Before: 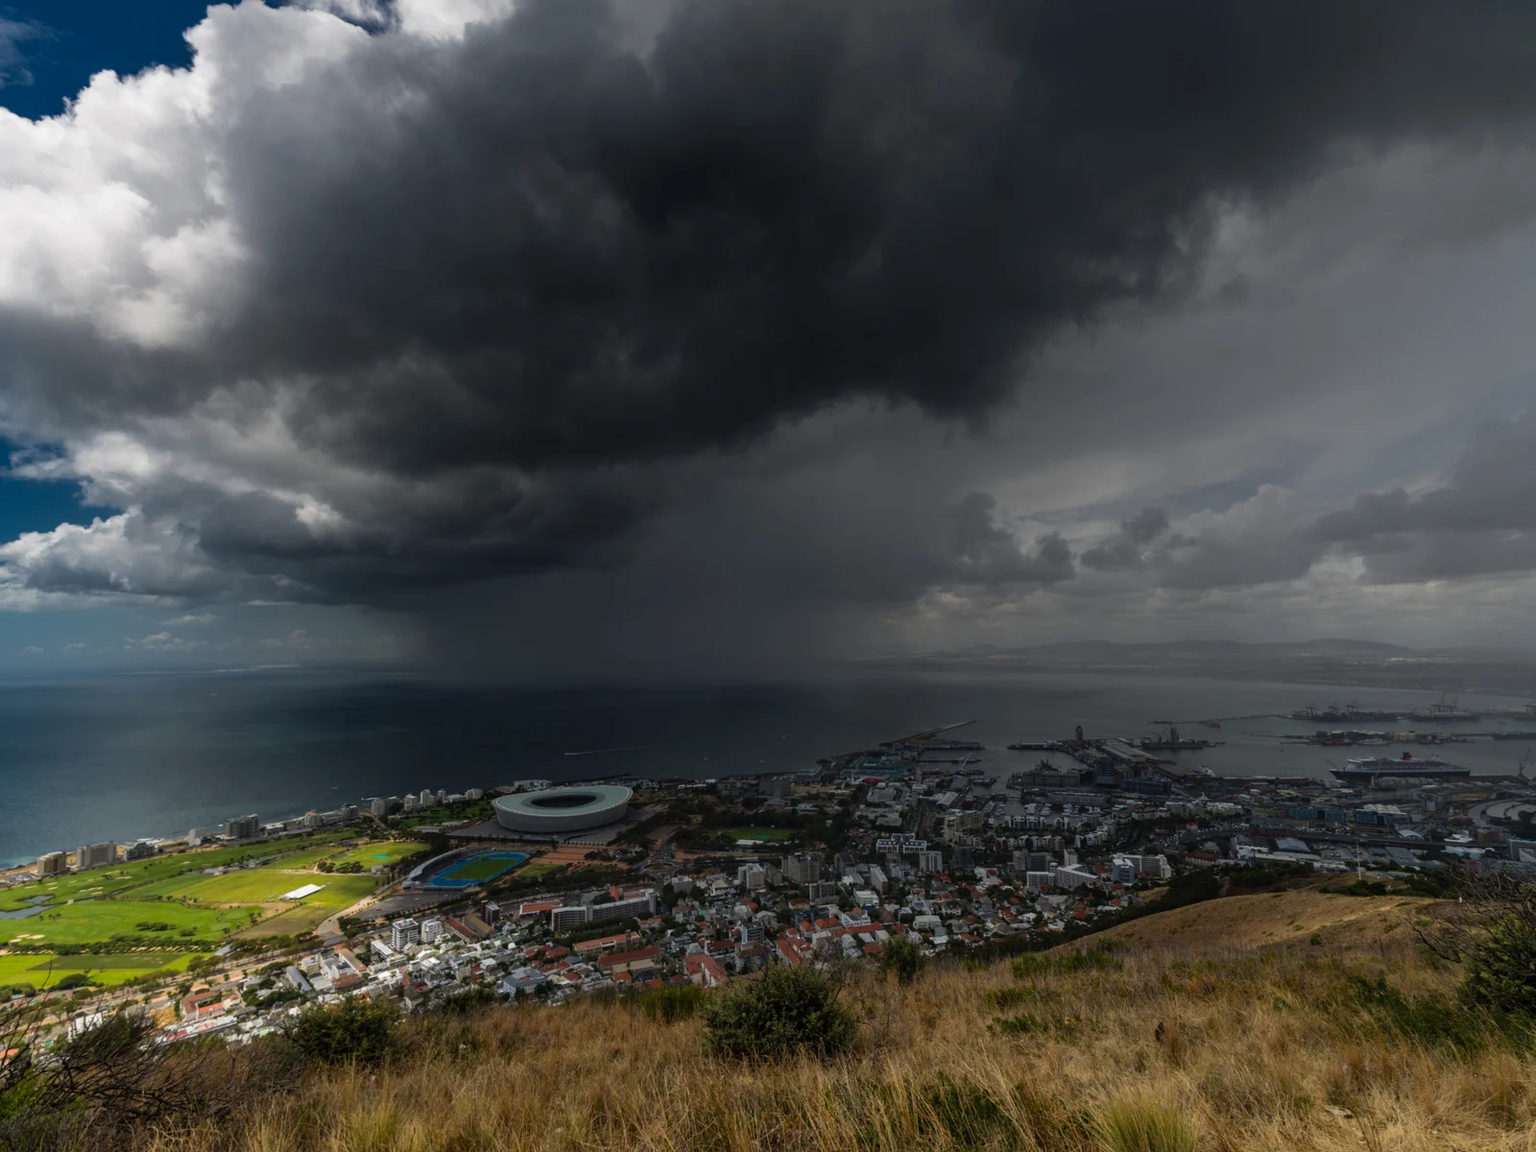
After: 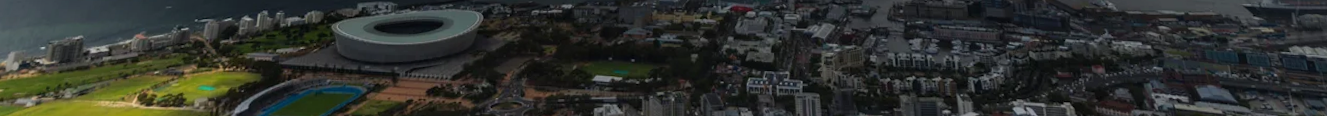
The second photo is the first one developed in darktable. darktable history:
base curve: curves: ch0 [(0, 0) (0.283, 0.295) (1, 1)], preserve colors none
crop and rotate: top 59.084%, bottom 30.916%
rotate and perspective: rotation 0.72°, lens shift (vertical) -0.352, lens shift (horizontal) -0.051, crop left 0.152, crop right 0.859, crop top 0.019, crop bottom 0.964
